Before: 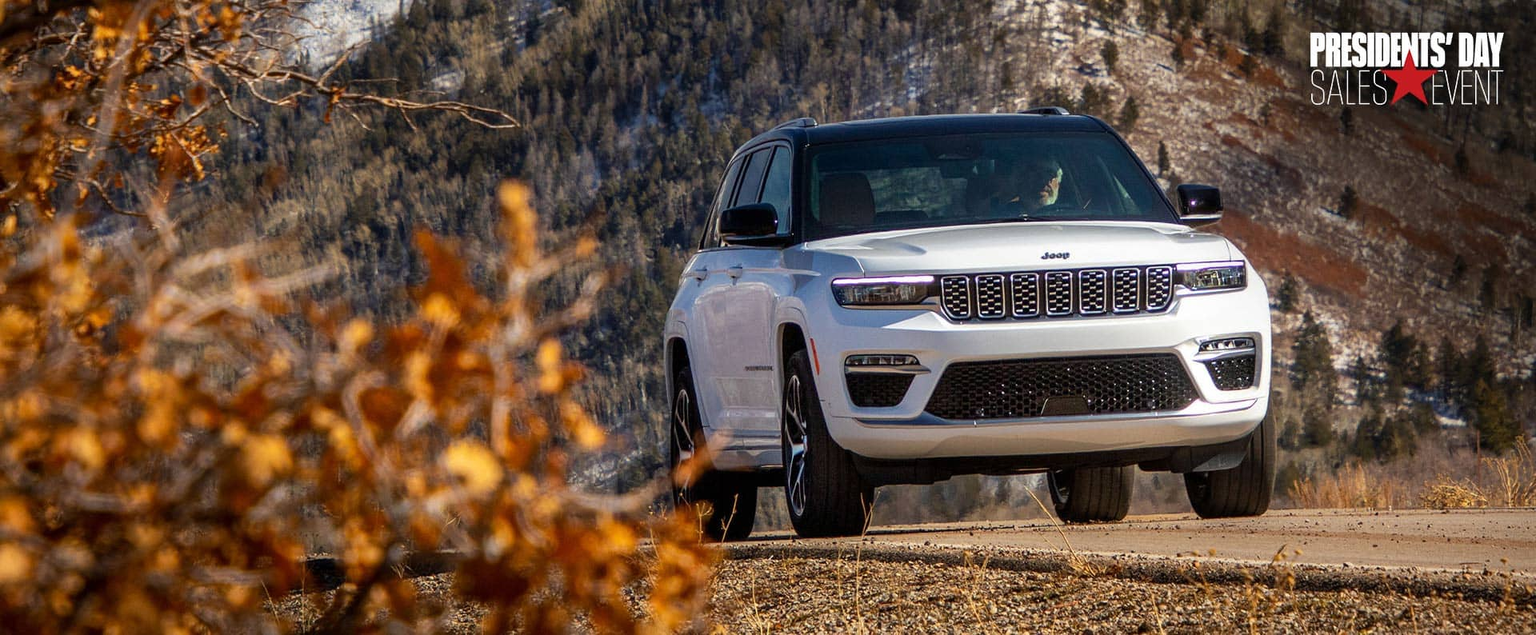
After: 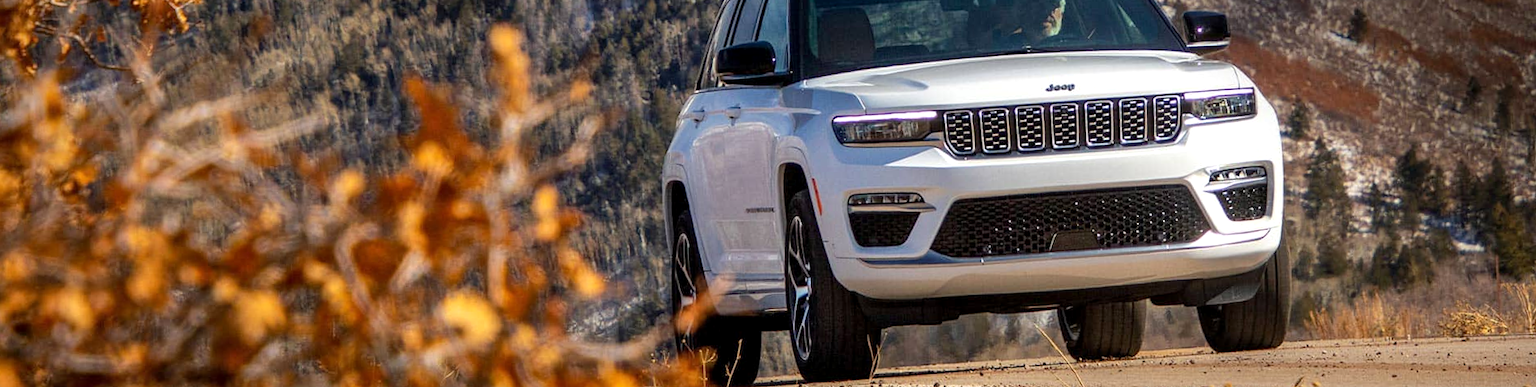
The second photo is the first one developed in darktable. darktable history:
shadows and highlights: shadows color adjustment 97.66%, soften with gaussian
exposure: black level correction 0.001, exposure 0.14 EV, compensate highlight preservation false
rotate and perspective: rotation -1.42°, crop left 0.016, crop right 0.984, crop top 0.035, crop bottom 0.965
crop and rotate: top 25.357%, bottom 13.942%
